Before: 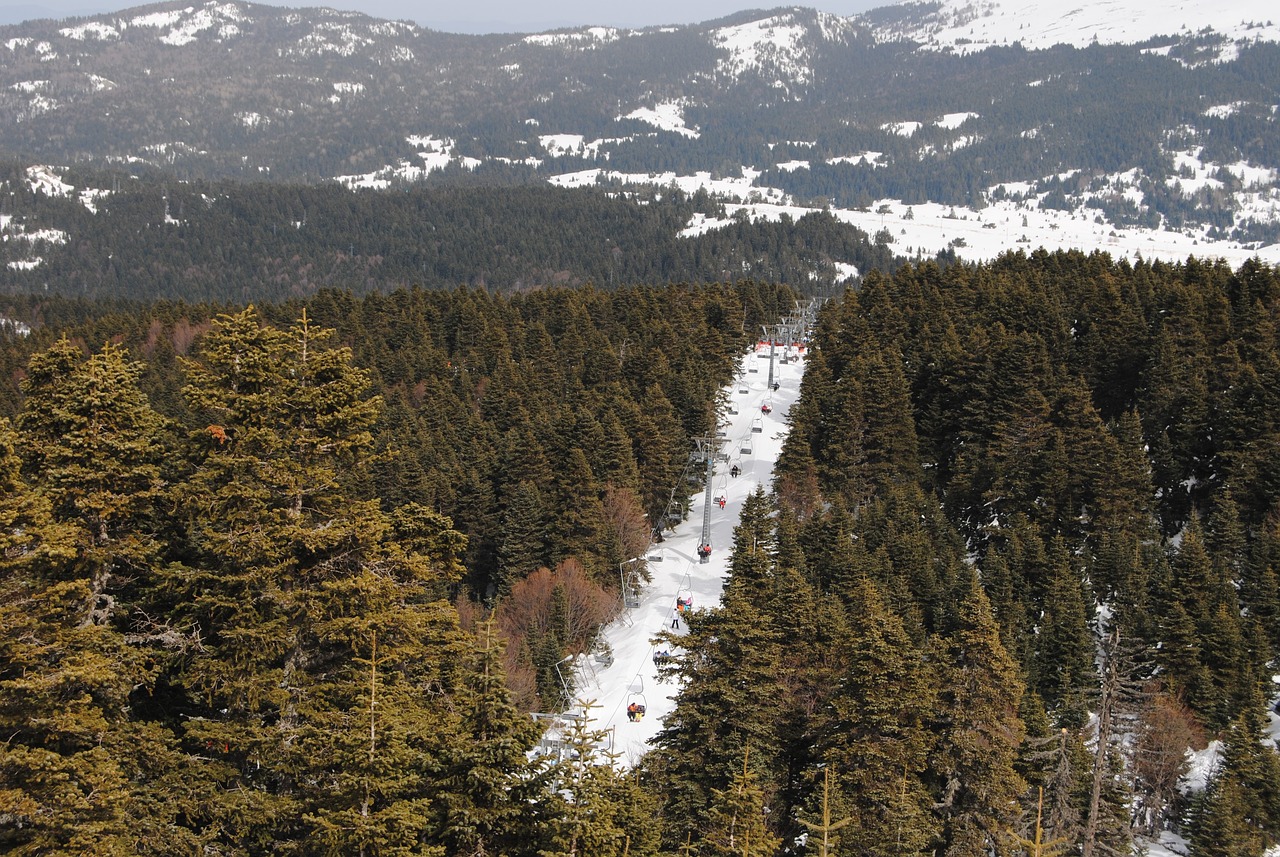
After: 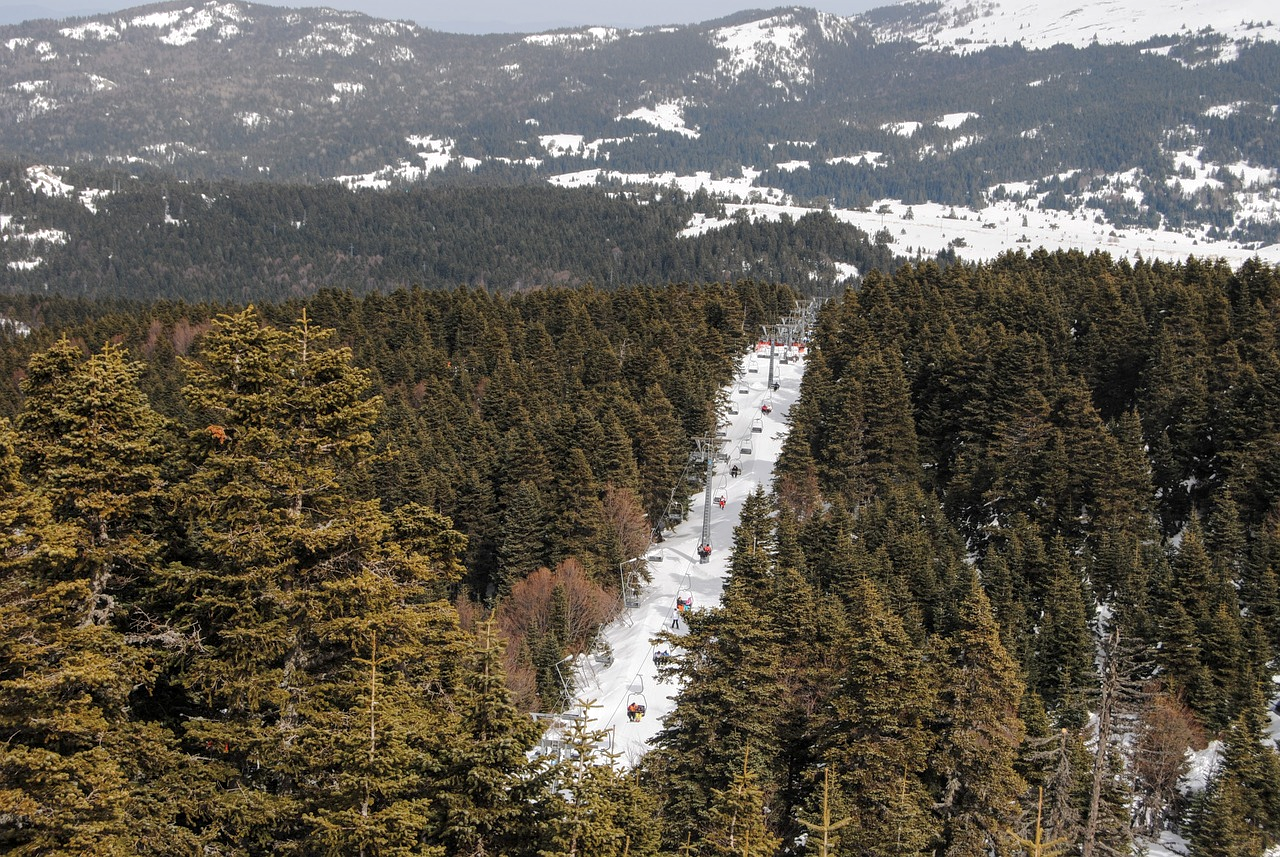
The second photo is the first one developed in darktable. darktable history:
local contrast: on, module defaults
shadows and highlights: shadows 10.15, white point adjustment 1, highlights -39.94
